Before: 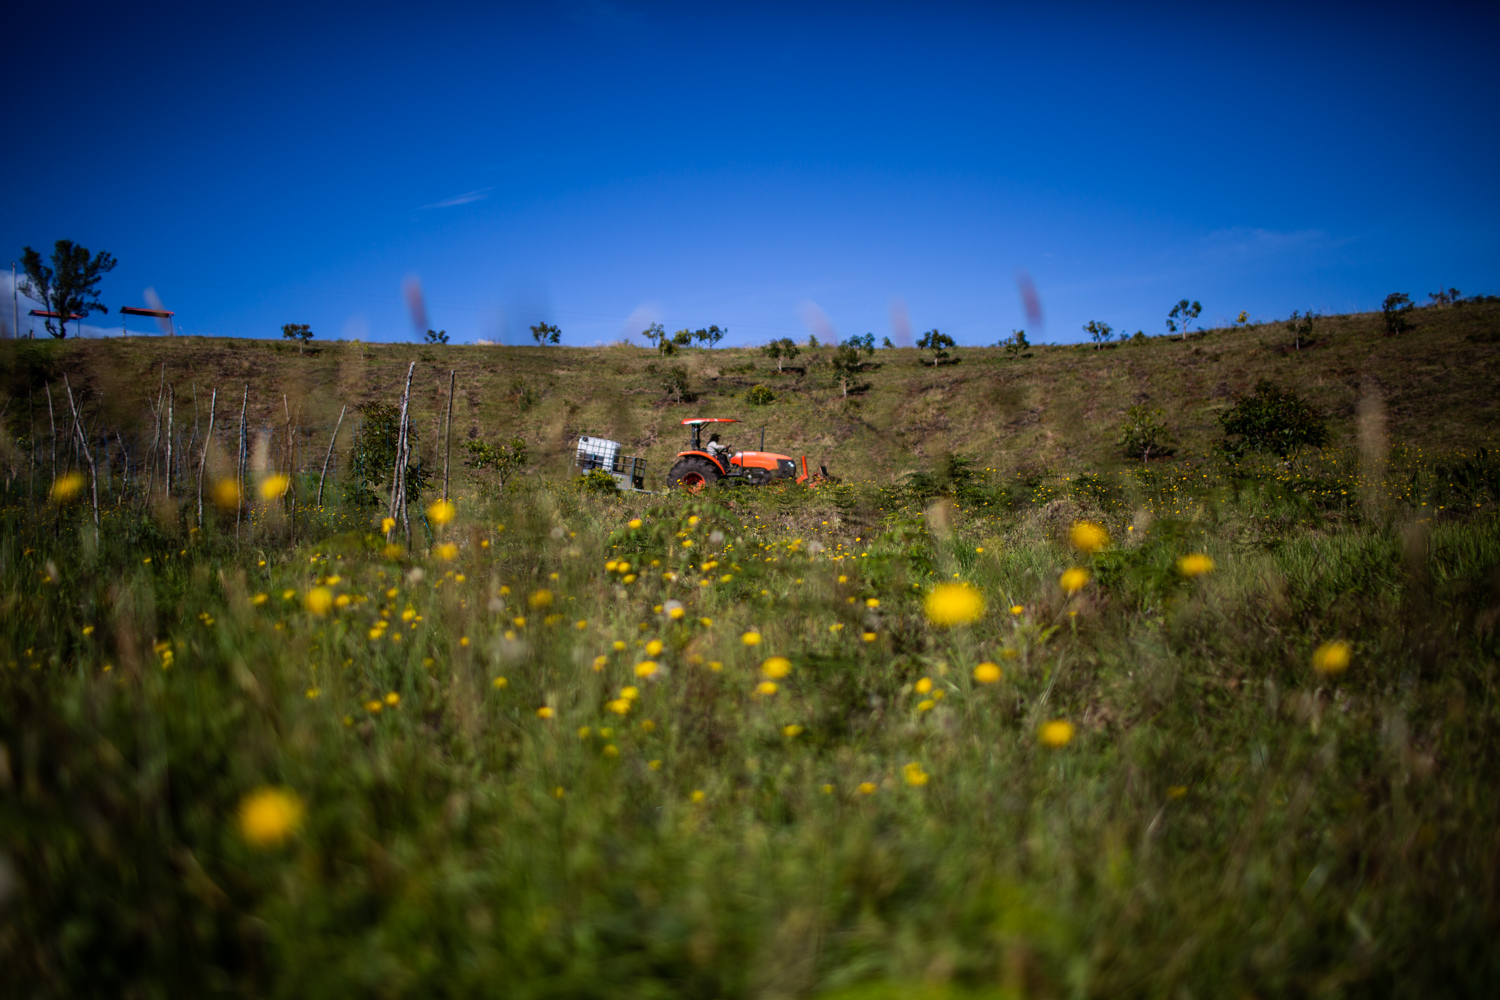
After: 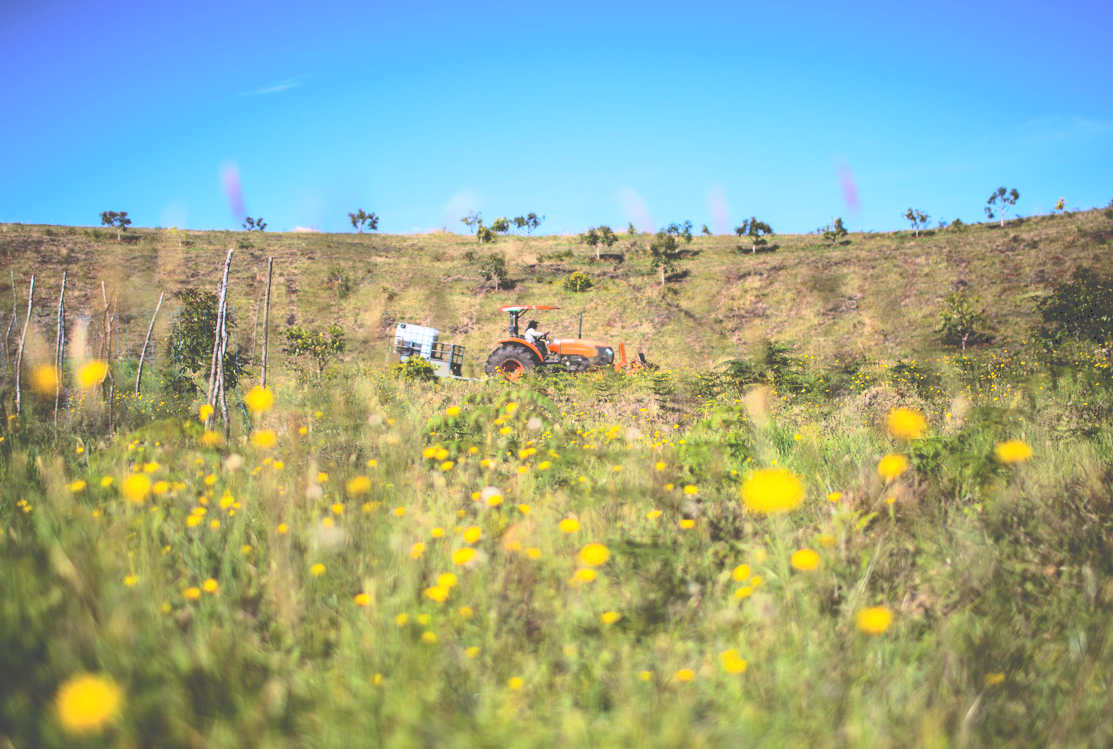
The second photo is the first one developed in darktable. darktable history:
crop and rotate: left 12.186%, top 11.357%, right 13.598%, bottom 13.714%
base curve: curves: ch0 [(0, 0) (0.007, 0.004) (0.027, 0.03) (0.046, 0.07) (0.207, 0.54) (0.442, 0.872) (0.673, 0.972) (1, 1)]
tone curve: curves: ch0 [(0, 0) (0.003, 0.275) (0.011, 0.288) (0.025, 0.309) (0.044, 0.326) (0.069, 0.346) (0.1, 0.37) (0.136, 0.396) (0.177, 0.432) (0.224, 0.473) (0.277, 0.516) (0.335, 0.566) (0.399, 0.611) (0.468, 0.661) (0.543, 0.711) (0.623, 0.761) (0.709, 0.817) (0.801, 0.867) (0.898, 0.911) (1, 1)], color space Lab, independent channels, preserve colors none
